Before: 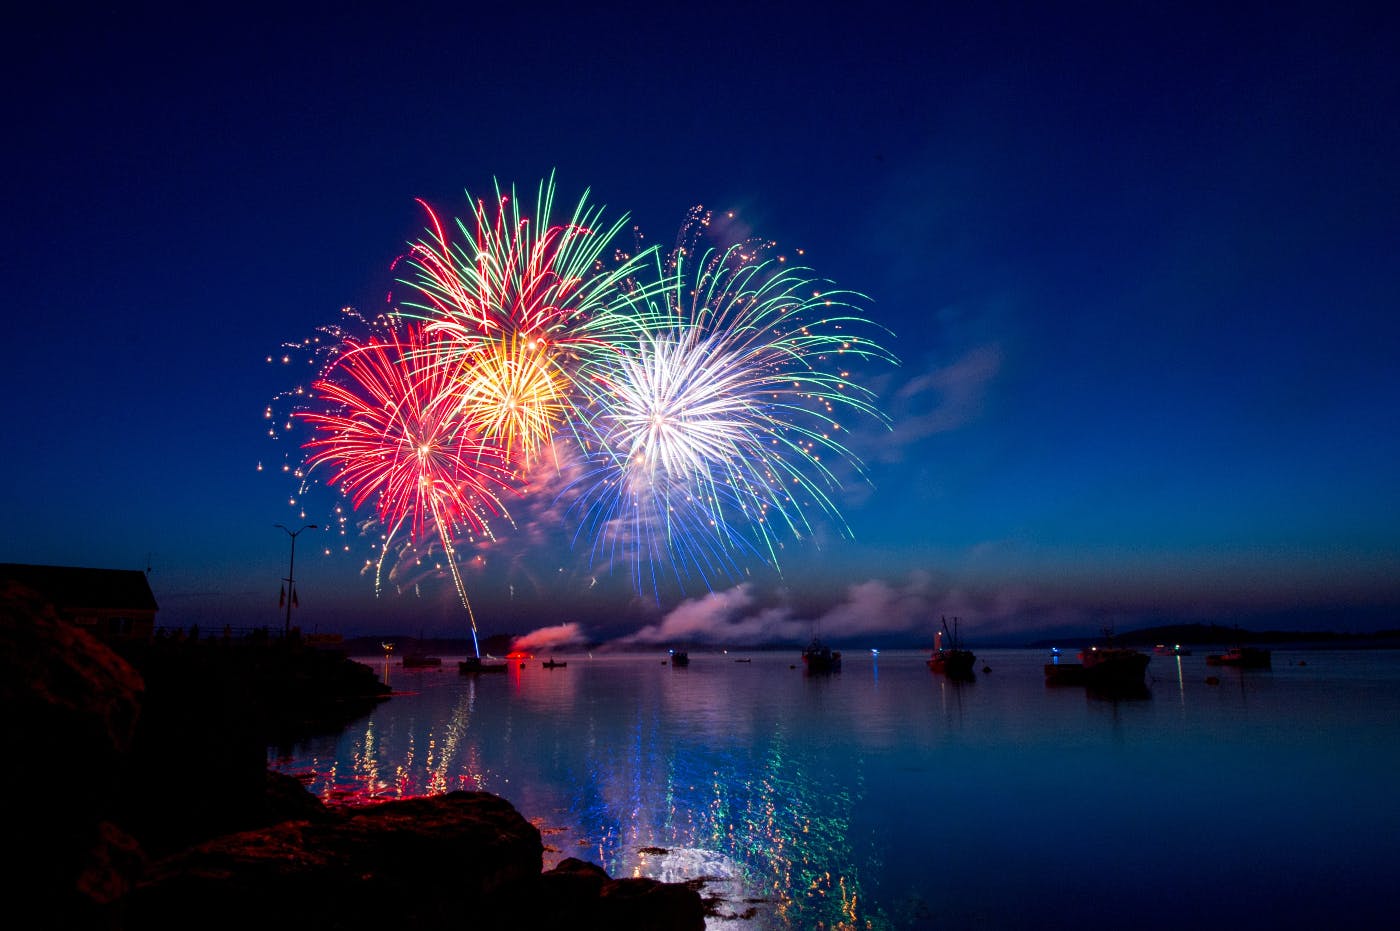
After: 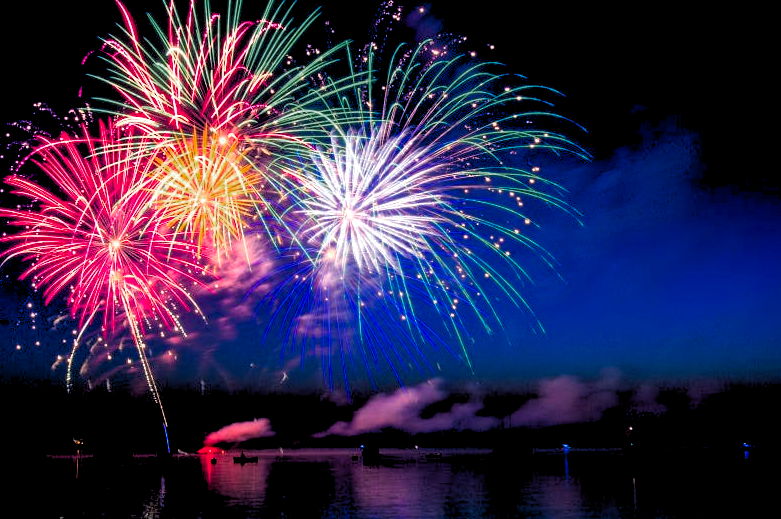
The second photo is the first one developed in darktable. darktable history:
vignetting: fall-off start 97.23%, saturation -0.024, center (-0.033, -0.042), width/height ratio 1.179, unbound false
crop and rotate: left 22.13%, top 22.054%, right 22.026%, bottom 22.102%
rgb levels: levels [[0.034, 0.472, 0.904], [0, 0.5, 1], [0, 0.5, 1]]
color zones: curves: ch0 [(0, 0.553) (0.123, 0.58) (0.23, 0.419) (0.468, 0.155) (0.605, 0.132) (0.723, 0.063) (0.833, 0.172) (0.921, 0.468)]; ch1 [(0.025, 0.645) (0.229, 0.584) (0.326, 0.551) (0.537, 0.446) (0.599, 0.911) (0.708, 1) (0.805, 0.944)]; ch2 [(0.086, 0.468) (0.254, 0.464) (0.638, 0.564) (0.702, 0.592) (0.768, 0.564)]
